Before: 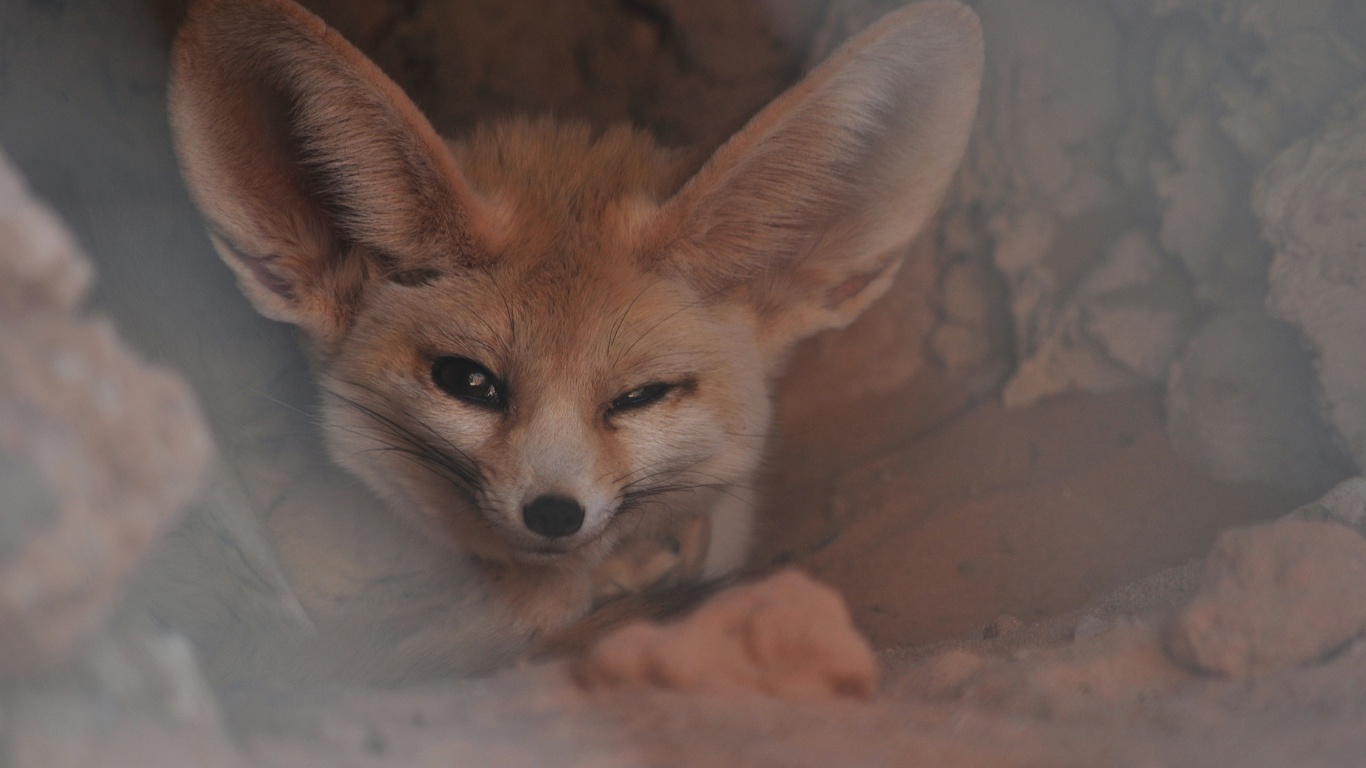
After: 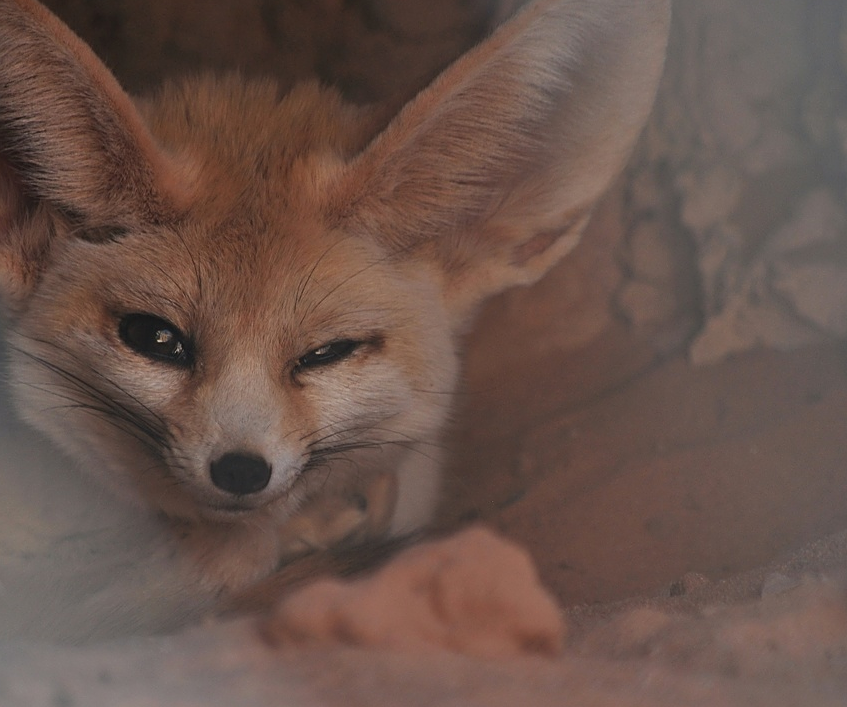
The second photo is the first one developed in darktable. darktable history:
crop and rotate: left 22.936%, top 5.631%, right 15.035%, bottom 2.264%
sharpen: on, module defaults
